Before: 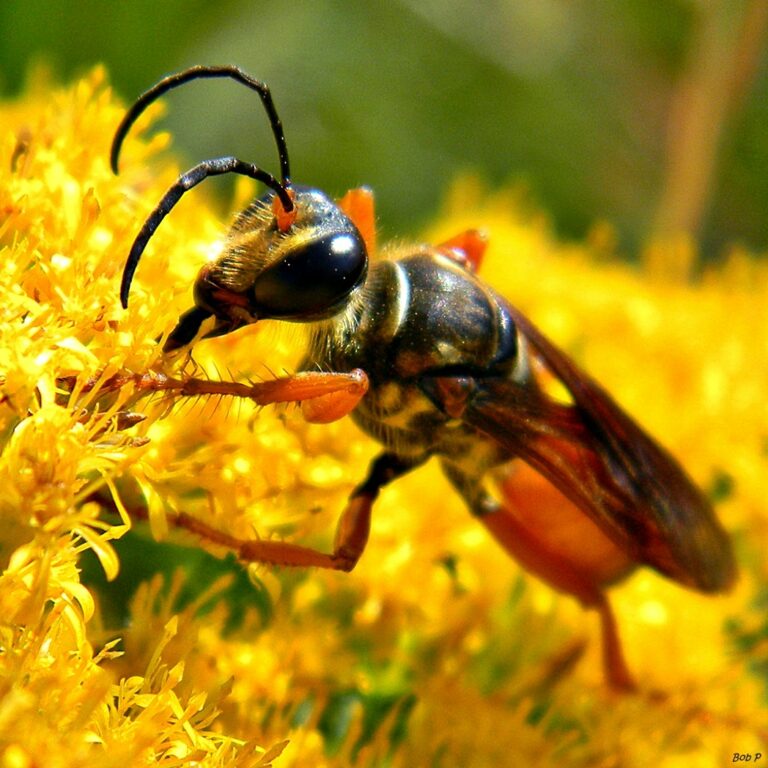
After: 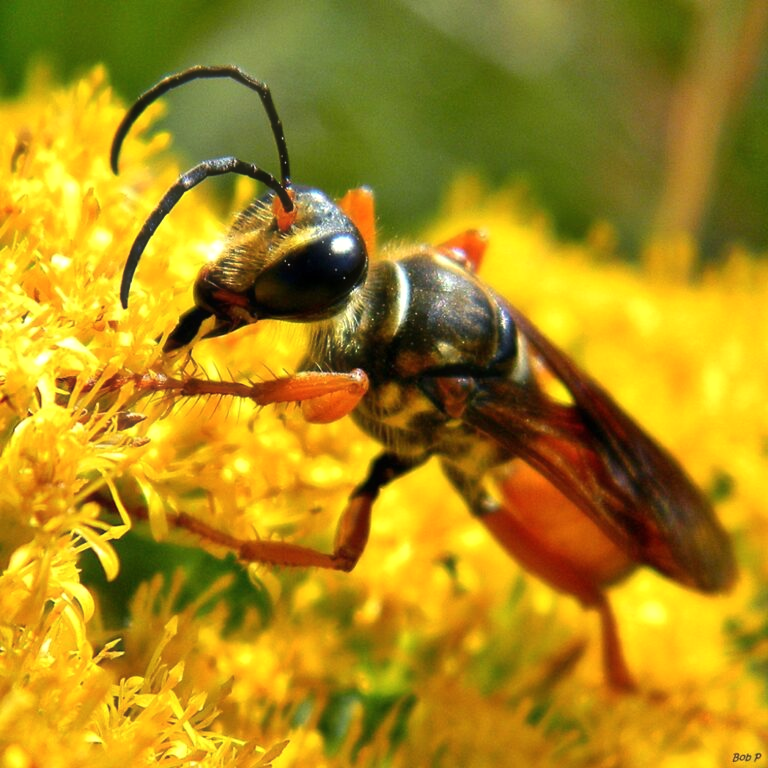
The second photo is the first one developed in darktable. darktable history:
exposure: exposure 0.081 EV, compensate highlight preservation false
haze removal: strength -0.1, adaptive false
